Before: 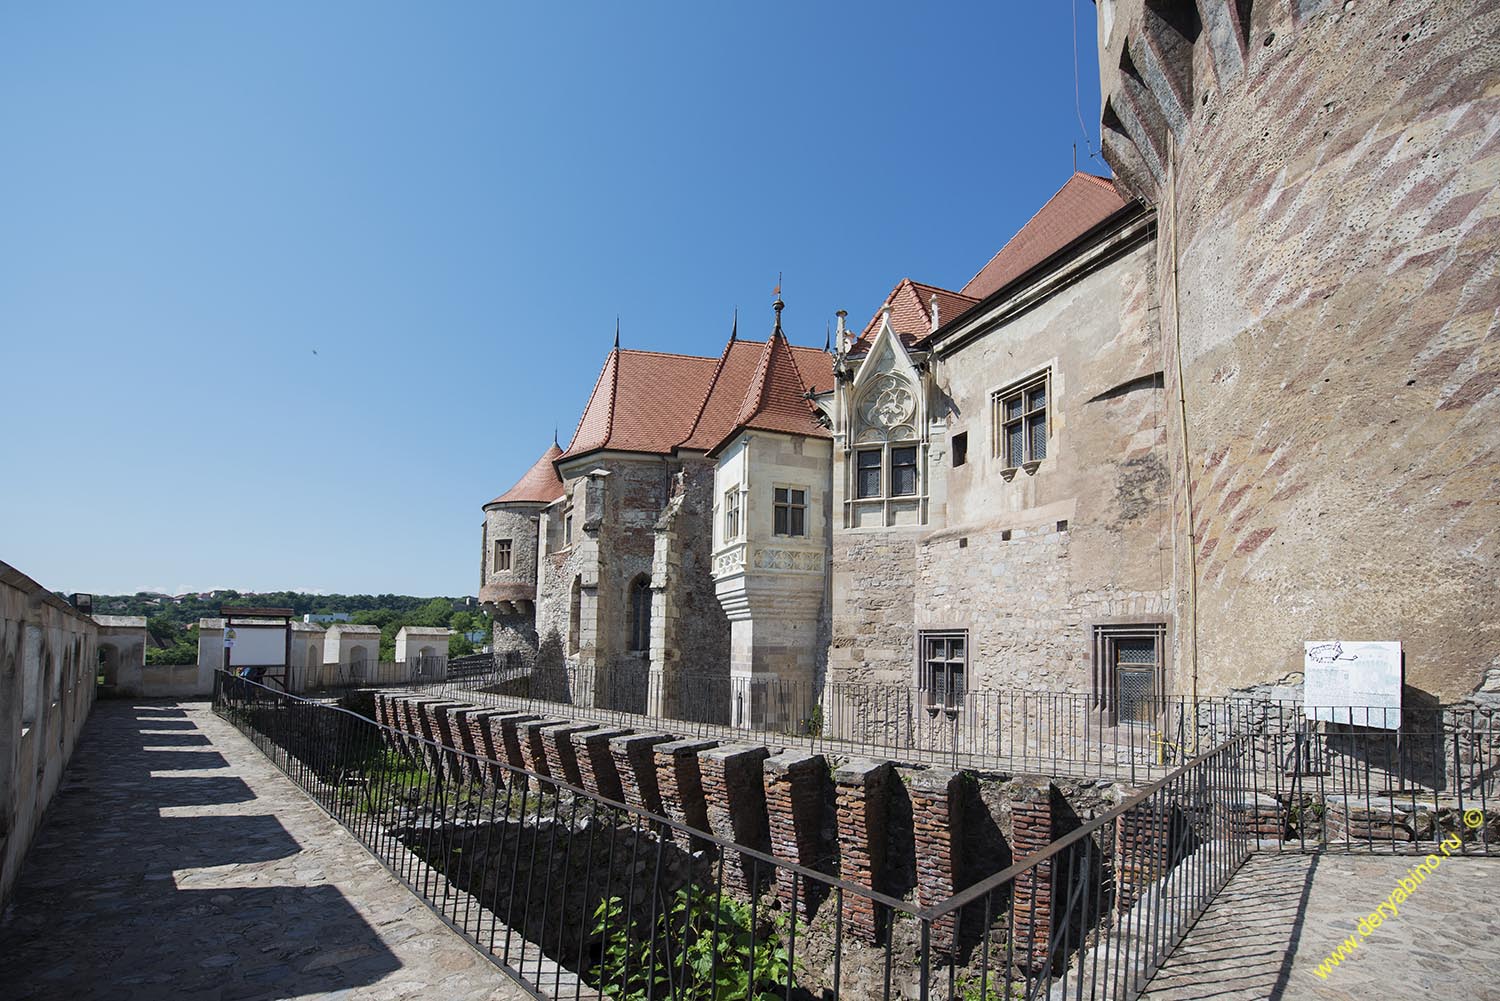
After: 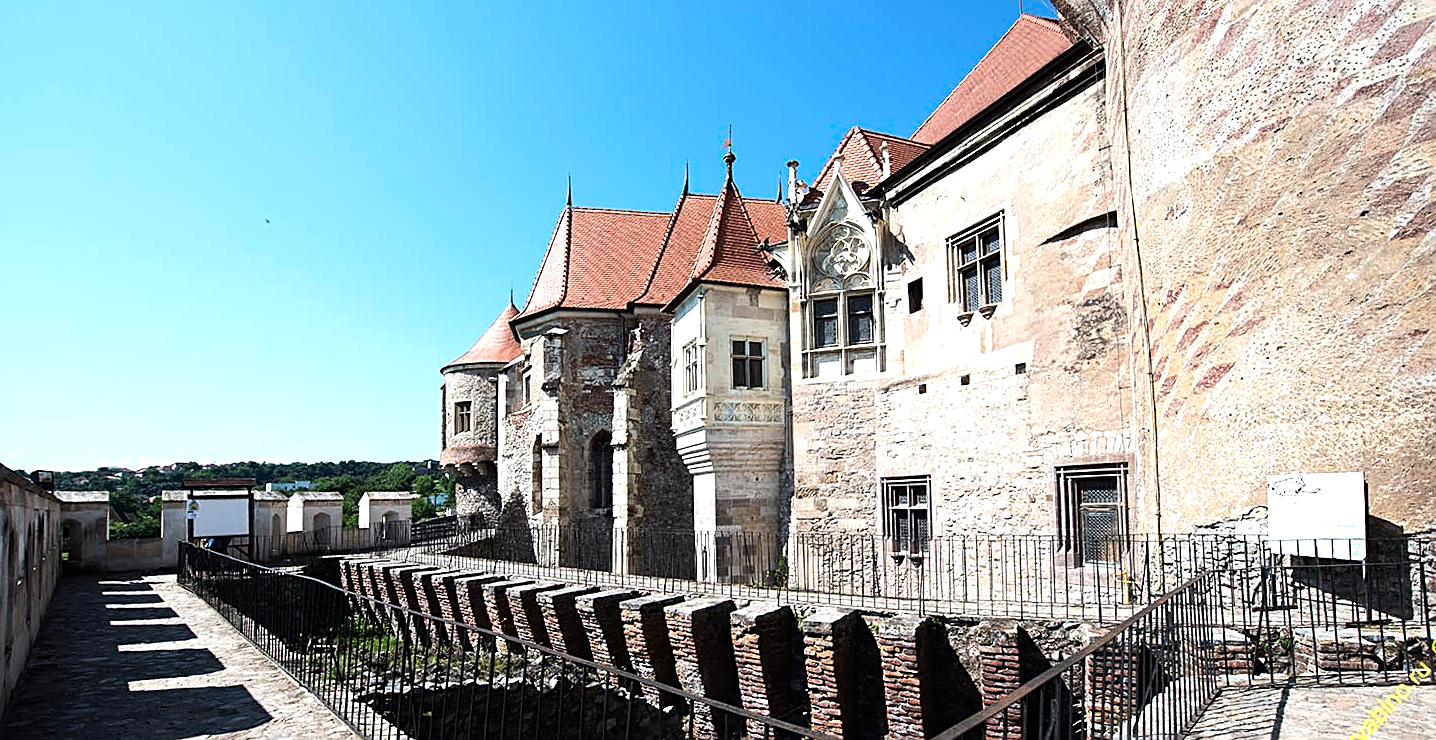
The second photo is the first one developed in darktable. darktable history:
sharpen: on, module defaults
tone equalizer: -8 EV -1.08 EV, -7 EV -1.01 EV, -6 EV -0.867 EV, -5 EV -0.578 EV, -3 EV 0.578 EV, -2 EV 0.867 EV, -1 EV 1.01 EV, +0 EV 1.08 EV, edges refinement/feathering 500, mask exposure compensation -1.57 EV, preserve details no
crop and rotate: left 1.814%, top 12.818%, right 0.25%, bottom 9.225%
rotate and perspective: rotation -2°, crop left 0.022, crop right 0.978, crop top 0.049, crop bottom 0.951
